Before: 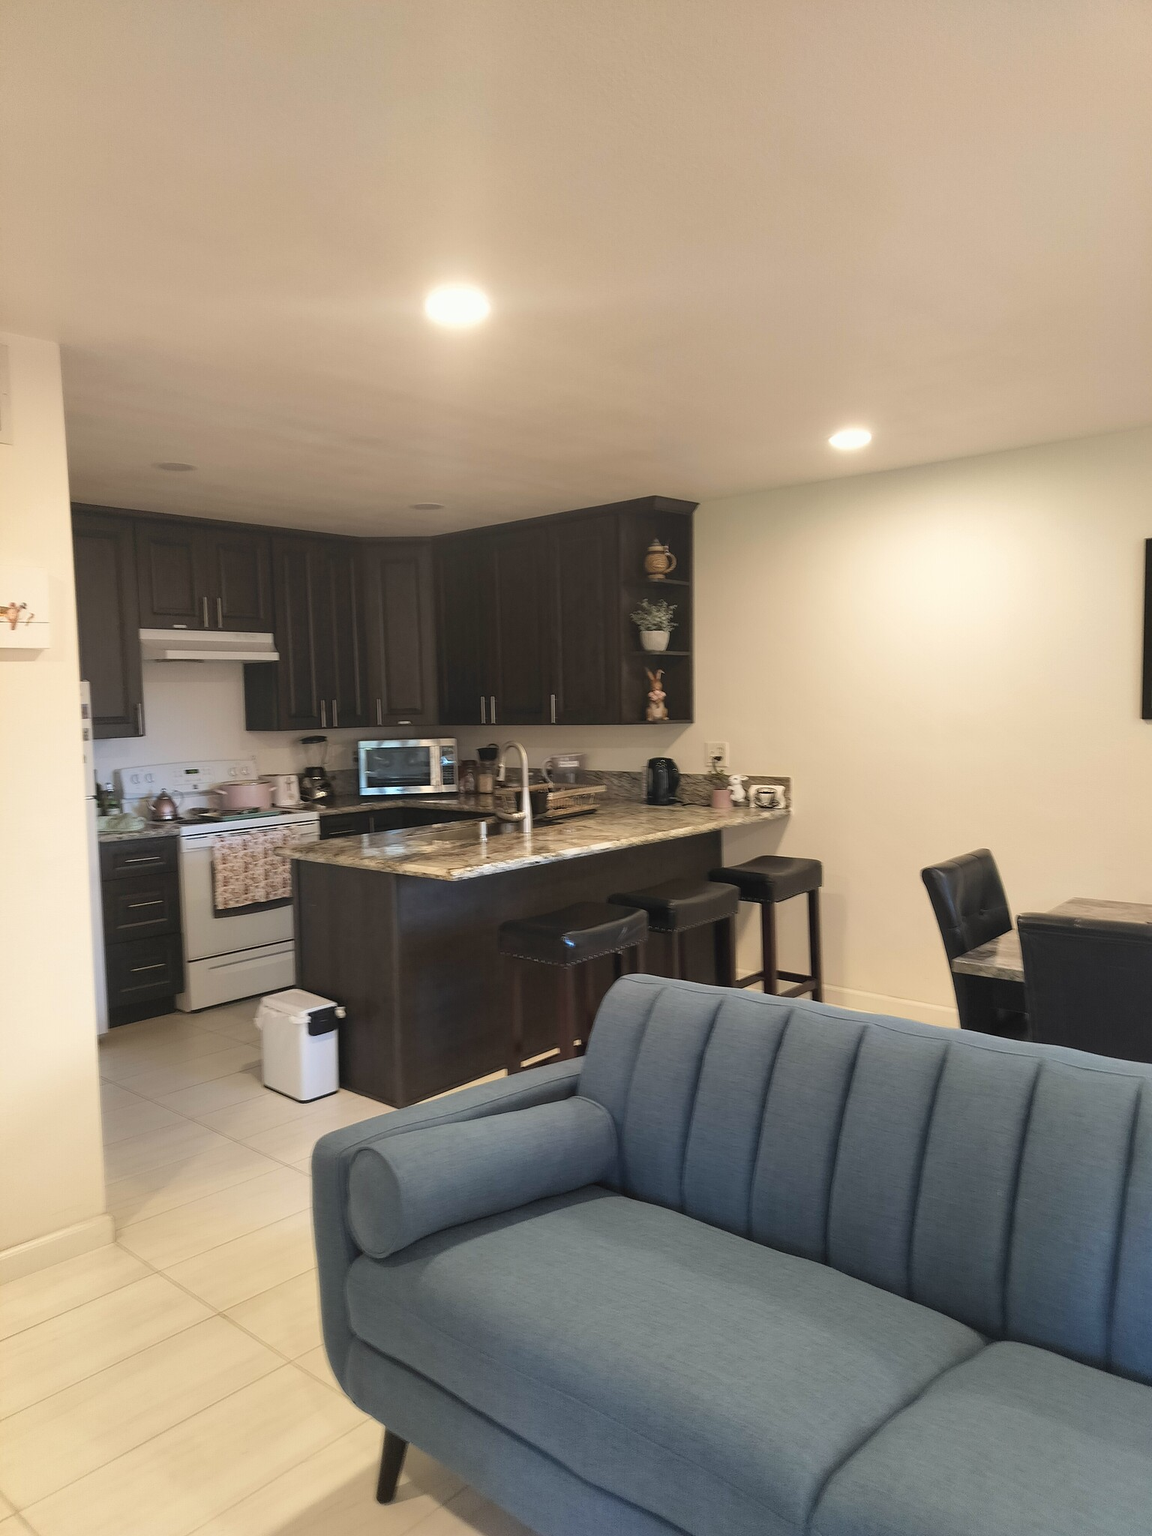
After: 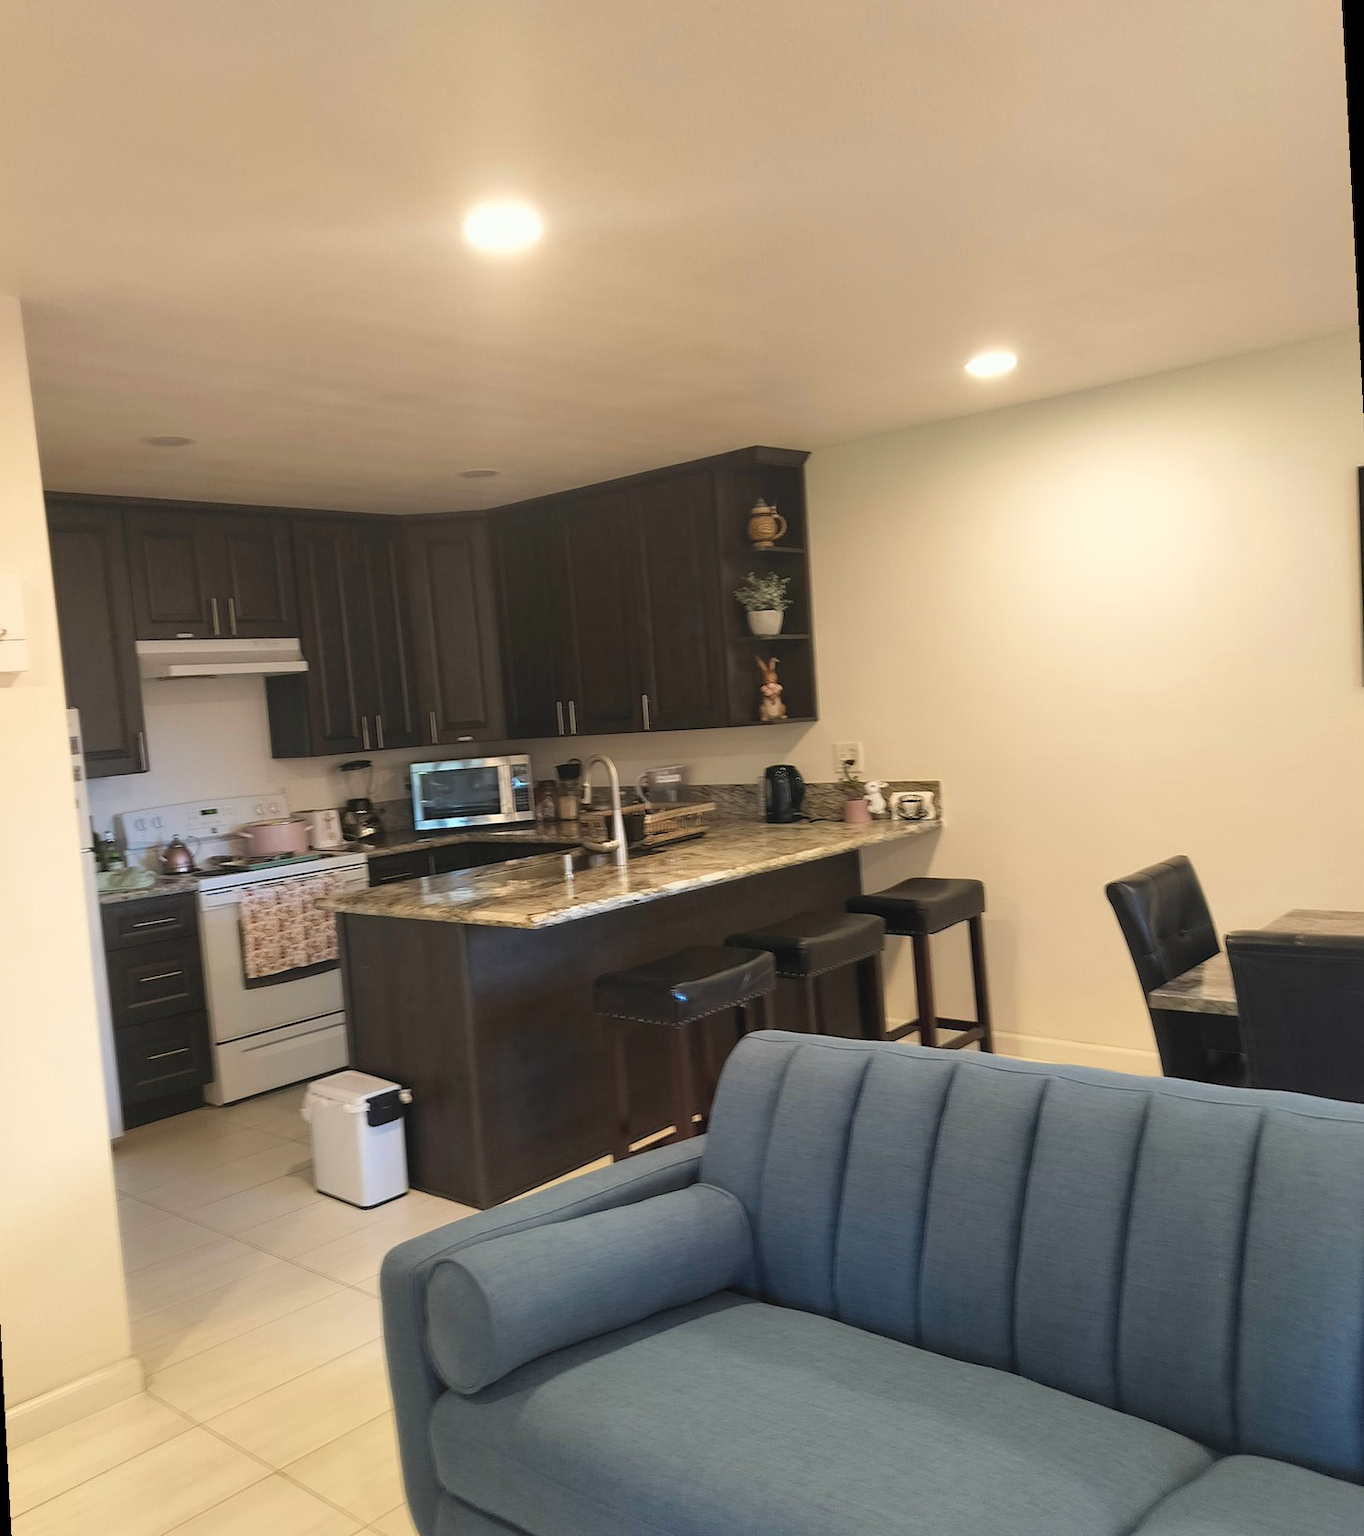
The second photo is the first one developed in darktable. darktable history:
color zones: curves: ch0 [(0, 0.613) (0.01, 0.613) (0.245, 0.448) (0.498, 0.529) (0.642, 0.665) (0.879, 0.777) (0.99, 0.613)]; ch1 [(0, 0) (0.143, 0) (0.286, 0) (0.429, 0) (0.571, 0) (0.714, 0) (0.857, 0)], mix -121.96%
crop: left 1.964%, top 3.251%, right 1.122%, bottom 4.933%
rotate and perspective: rotation -3°, crop left 0.031, crop right 0.968, crop top 0.07, crop bottom 0.93
